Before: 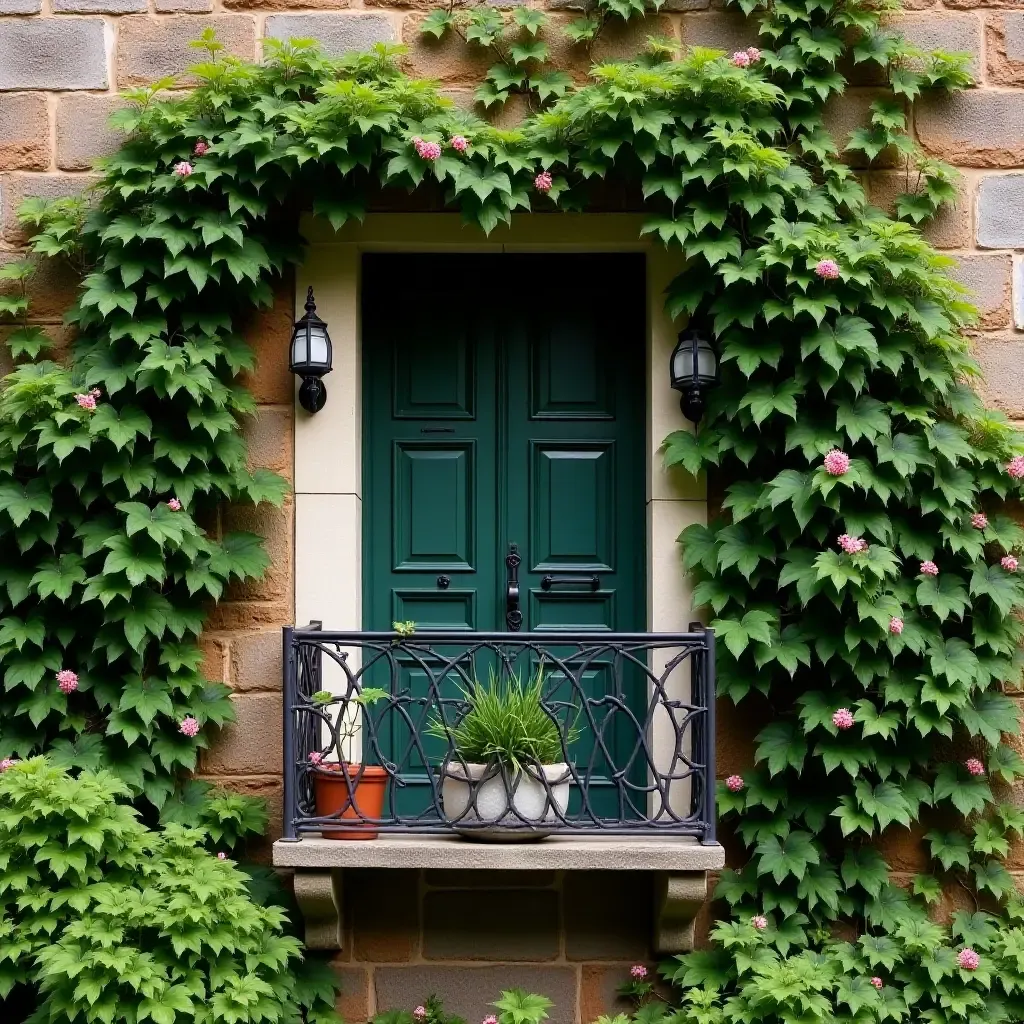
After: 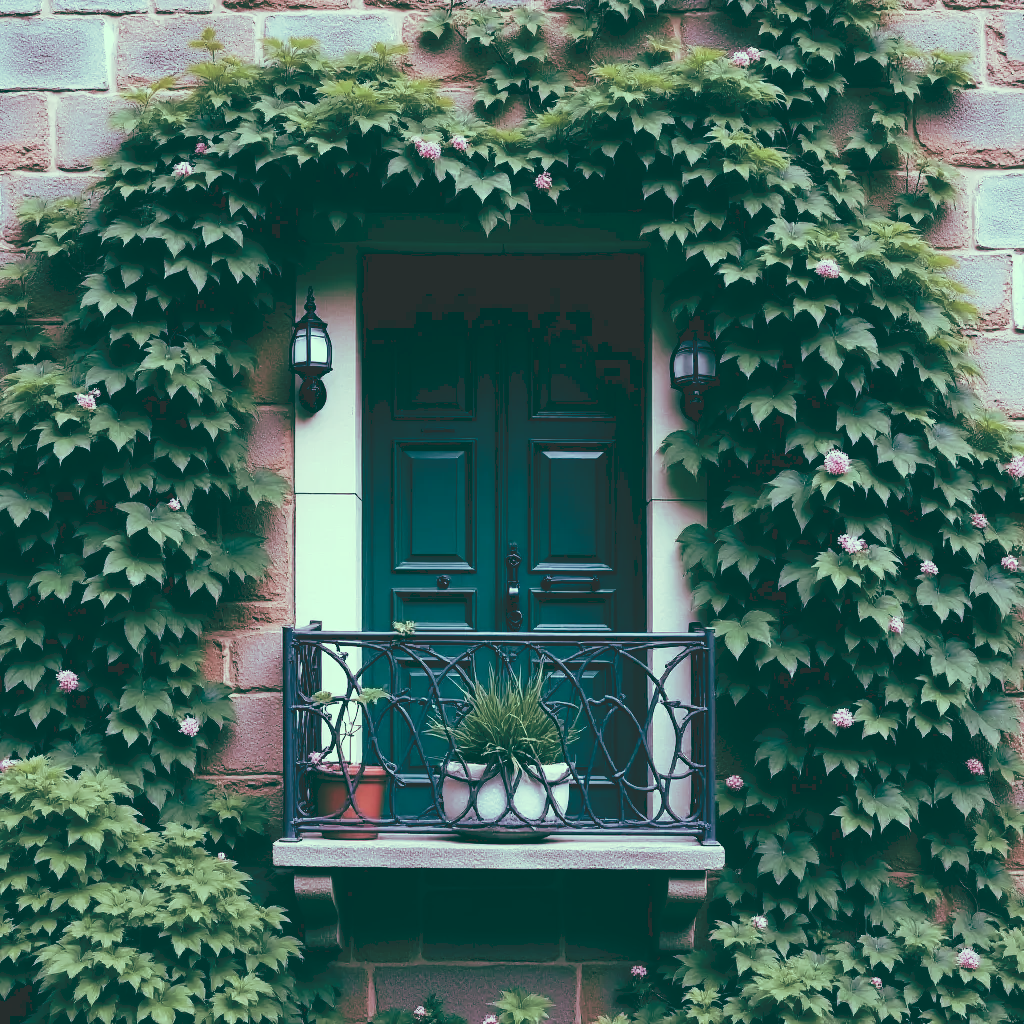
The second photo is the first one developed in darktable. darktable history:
tone curve: curves: ch0 [(0, 0) (0.003, 0.169) (0.011, 0.173) (0.025, 0.177) (0.044, 0.184) (0.069, 0.191) (0.1, 0.199) (0.136, 0.206) (0.177, 0.221) (0.224, 0.248) (0.277, 0.284) (0.335, 0.344) (0.399, 0.413) (0.468, 0.497) (0.543, 0.594) (0.623, 0.691) (0.709, 0.779) (0.801, 0.868) (0.898, 0.931) (1, 1)], preserve colors none
color look up table: target L [91.06, 97.59, 87.8, 86.09, 57.6, 60.14, 52.39, 53.56, 46.57, 39.9, 36.13, 17.63, 201.26, 65.5, 68.62, 64.28, 64.99, 56.59, 44.01, 42.68, 43.39, 39.91, 30.91, 20.22, 13.85, 3.494, 96.88, 79.79, 83.62, 75.74, 78.68, 60.63, 61.86, 52.32, 52.34, 46.41, 48.15, 46.43, 45.75, 30.58, 33.5, 15.86, 15.54, 6.835, 95.96, 78.48, 78.16, 55.32, 27.1], target a [-28.22, -36.57, -14.87, -36.68, -15.23, -17.59, -30.68, 0.729, -3.139, -17.35, -20.83, -52.37, 0, -1.569, -3.717, 20.51, 11.18, 33.04, 47.89, 44.85, 9.394, 17.73, -3.12, 3.989, -42.52, -10.4, -29.46, 1.137, 2.161, -4.27, 12.41, 1.643, 34.44, -2.866, 37.01, 25.22, 10.9, -6.786, 14.19, 17.62, 16.75, -45.76, -40.59, -19.63, -52.36, -24.24, -31.71, -25.17, -24.35], target b [34.55, 16.71, 16.81, 13.35, 29.44, 12.85, 23.2, 21.64, -4.035, 2.171, 9.24, -0.976, -0.001, 34.68, -3.117, 20.49, 9.955, 6.968, 5.515, 20.08, 5.706, 16.35, -6.419, -4.686, -0.551, -1.606, 14.31, -3.093, -5.701, -19.07, -14.81, -14.13, -13.11, -26.09, -29.83, -11.1, -34.07, -39.5, -57.5, -17.84, -40.33, -13.12, -24.96, -16.5, 11.4, -4.948, -13.85, -8.385, -14.33], num patches 49
